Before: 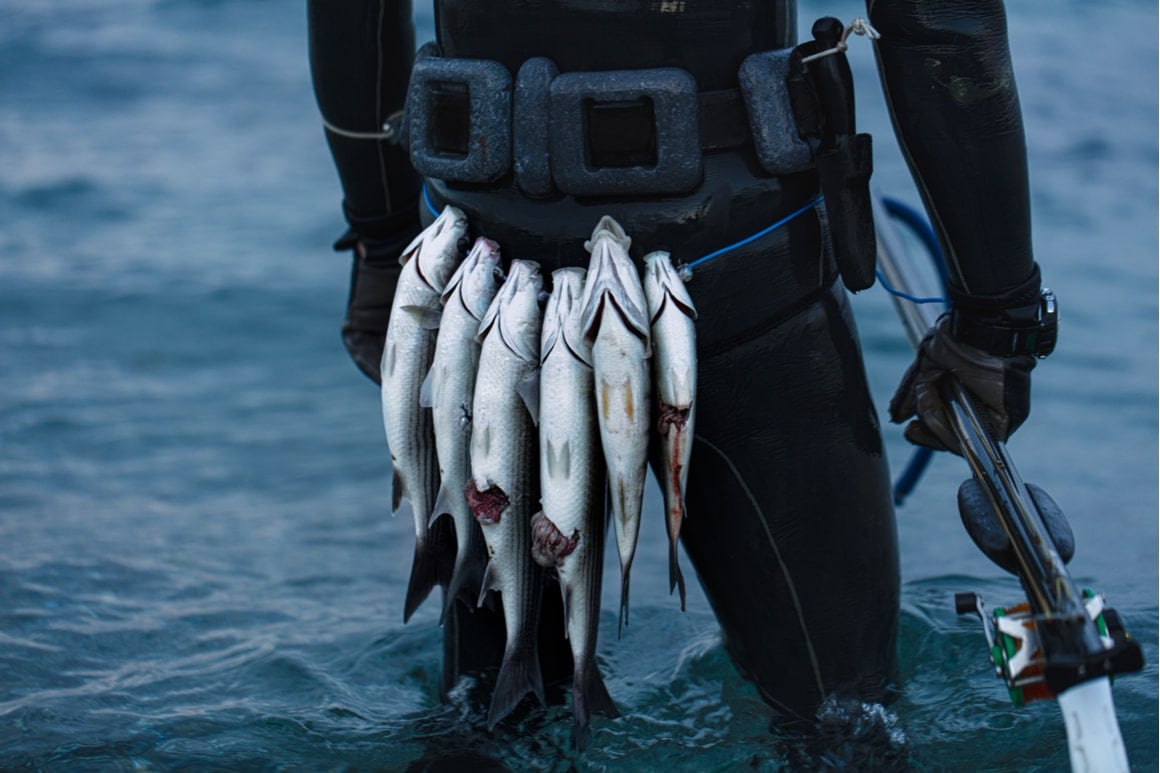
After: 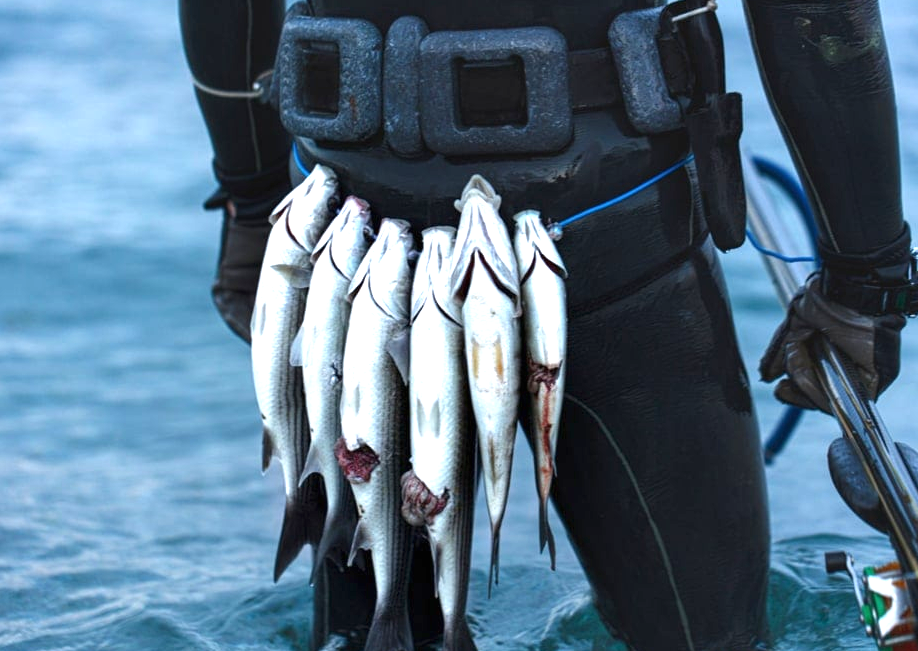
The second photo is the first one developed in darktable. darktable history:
crop: left 11.225%, top 5.381%, right 9.565%, bottom 10.314%
exposure: black level correction 0, exposure 1.2 EV, compensate exposure bias true, compensate highlight preservation false
